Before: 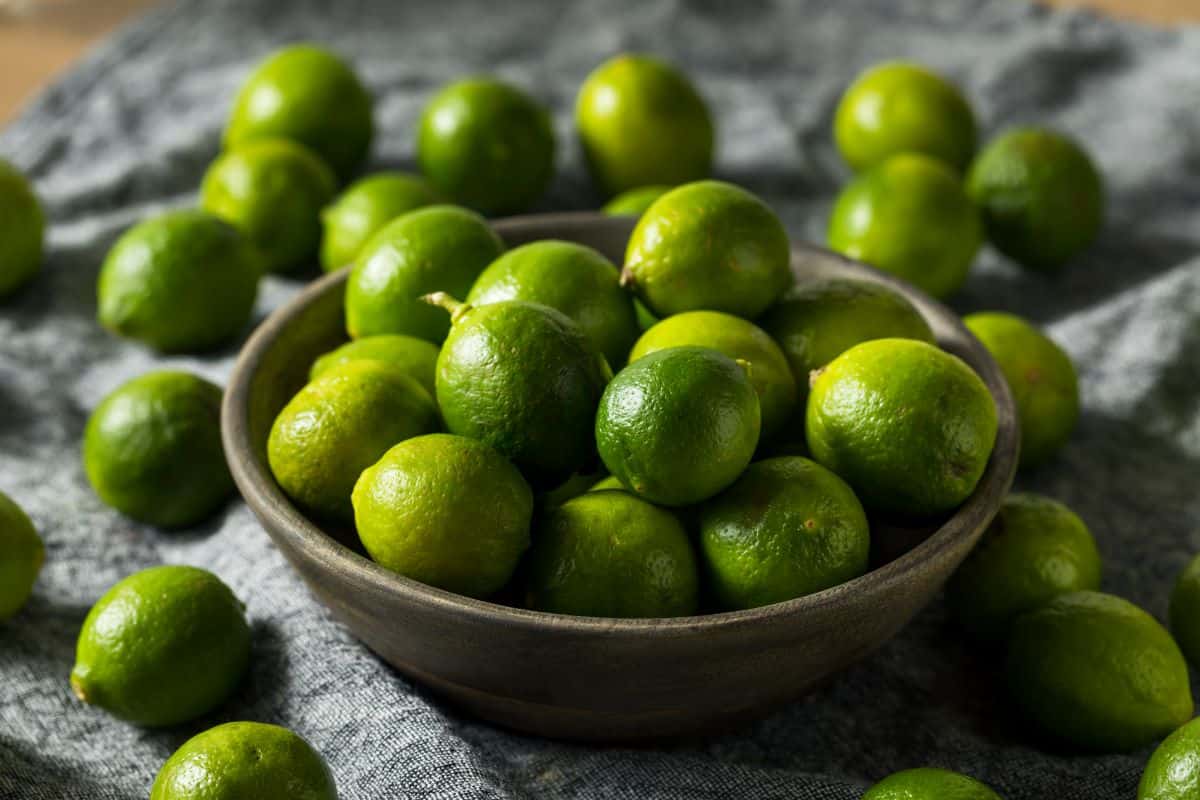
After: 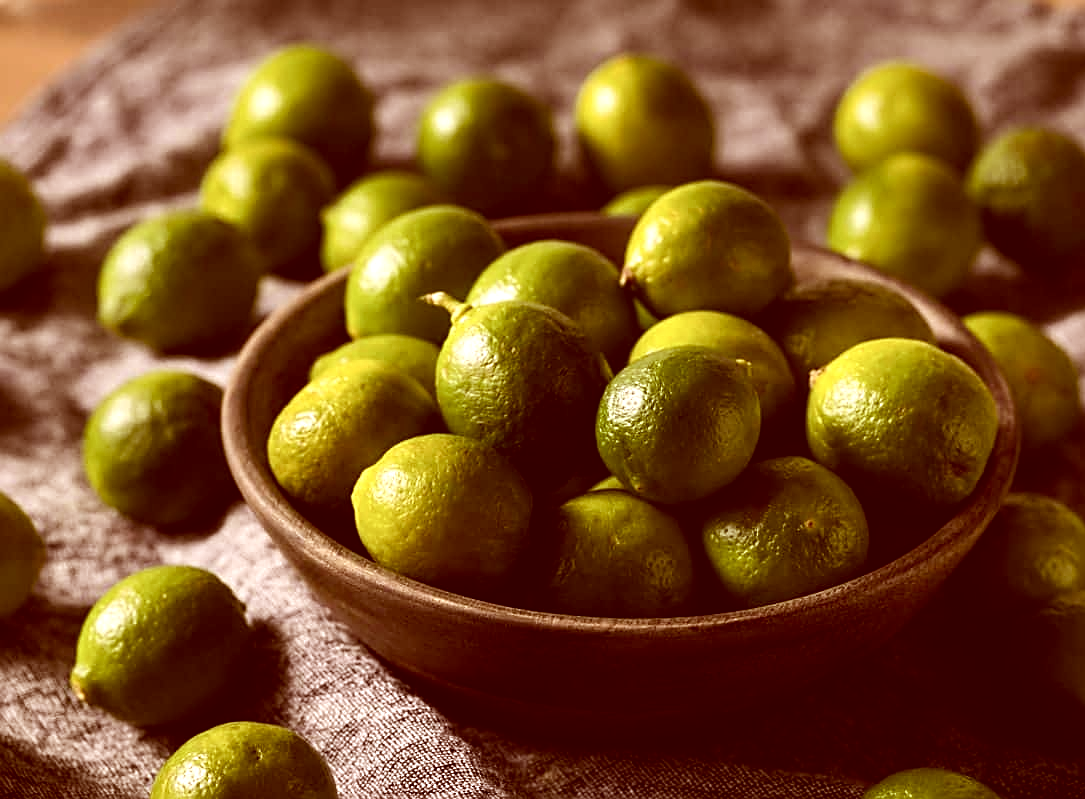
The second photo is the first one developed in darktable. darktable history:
sharpen: on, module defaults
crop: right 9.509%, bottom 0.031%
tone equalizer: -8 EV -0.417 EV, -7 EV -0.389 EV, -6 EV -0.333 EV, -5 EV -0.222 EV, -3 EV 0.222 EV, -2 EV 0.333 EV, -1 EV 0.389 EV, +0 EV 0.417 EV, edges refinement/feathering 500, mask exposure compensation -1.57 EV, preserve details no
color correction: highlights a* 9.03, highlights b* 8.71, shadows a* 40, shadows b* 40, saturation 0.8
